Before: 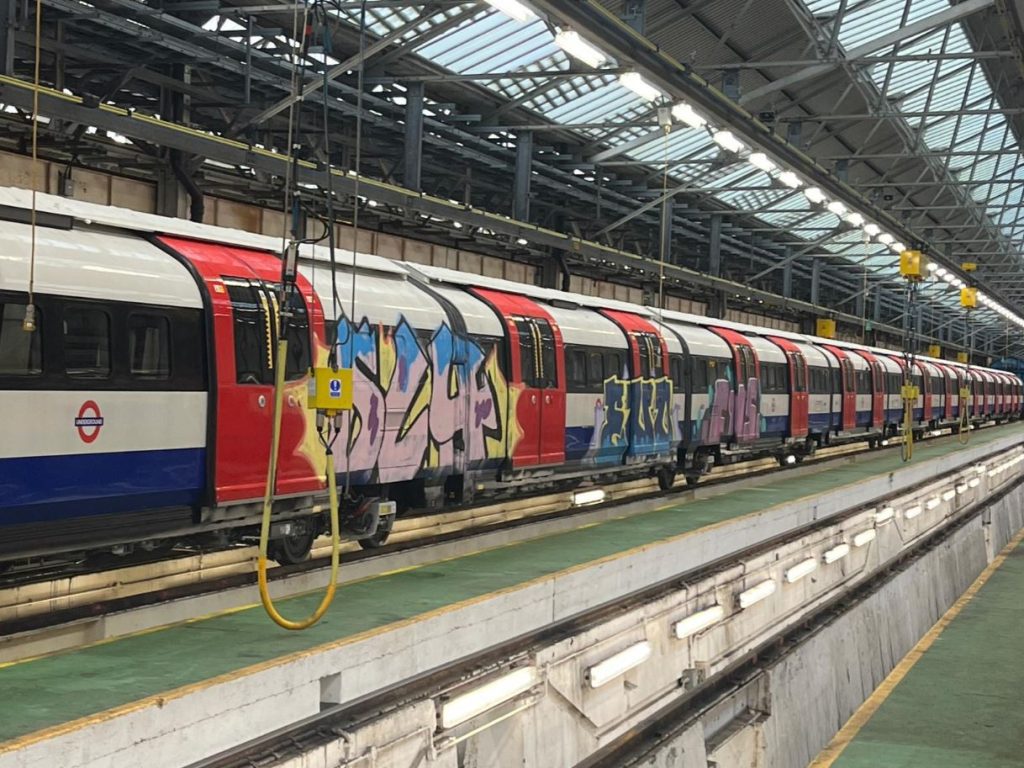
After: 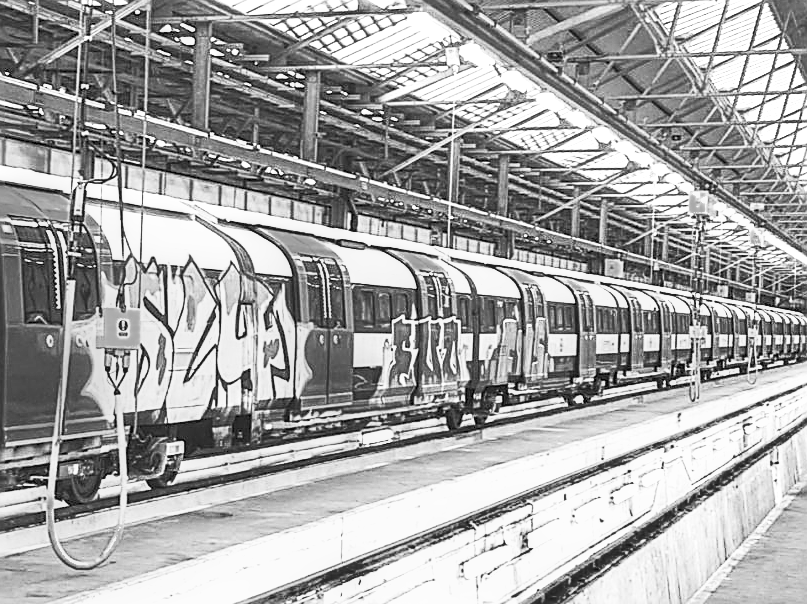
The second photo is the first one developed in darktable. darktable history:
shadows and highlights: low approximation 0.01, soften with gaussian
crop and rotate: left 20.74%, top 7.912%, right 0.375%, bottom 13.378%
tone equalizer: on, module defaults
sharpen: amount 0.901
local contrast: on, module defaults
monochrome: a -11.7, b 1.62, size 0.5, highlights 0.38
exposure: exposure 1 EV, compensate highlight preservation false
contrast brightness saturation: contrast 0.39, brightness 0.53
